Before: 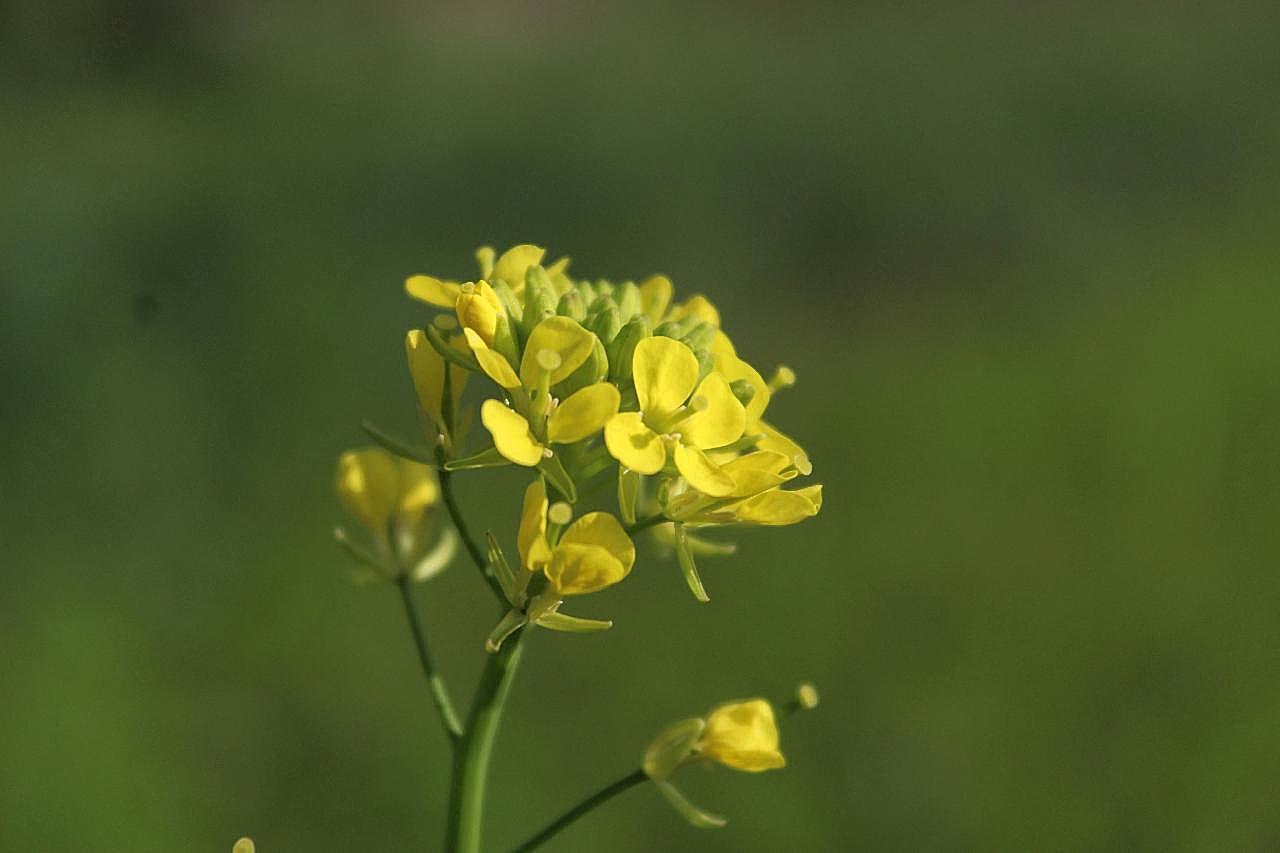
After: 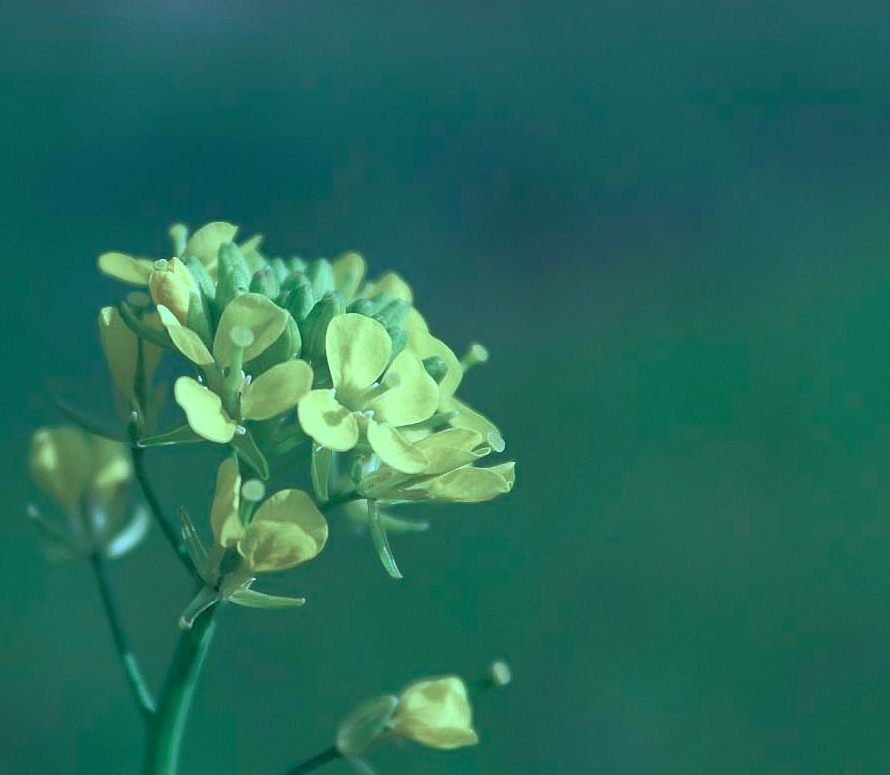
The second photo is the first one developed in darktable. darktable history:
tone equalizer: on, module defaults
color calibration: illuminant as shot in camera, x 0.462, y 0.419, temperature 2651.64 K
crop and rotate: left 24.034%, top 2.838%, right 6.406%, bottom 6.299%
rgb curve: curves: ch0 [(0, 0) (0.072, 0.166) (0.217, 0.293) (0.414, 0.42) (1, 1)], compensate middle gray true, preserve colors basic power
exposure: exposure 0.078 EV, compensate highlight preservation false
white balance: red 1.009, blue 0.985
